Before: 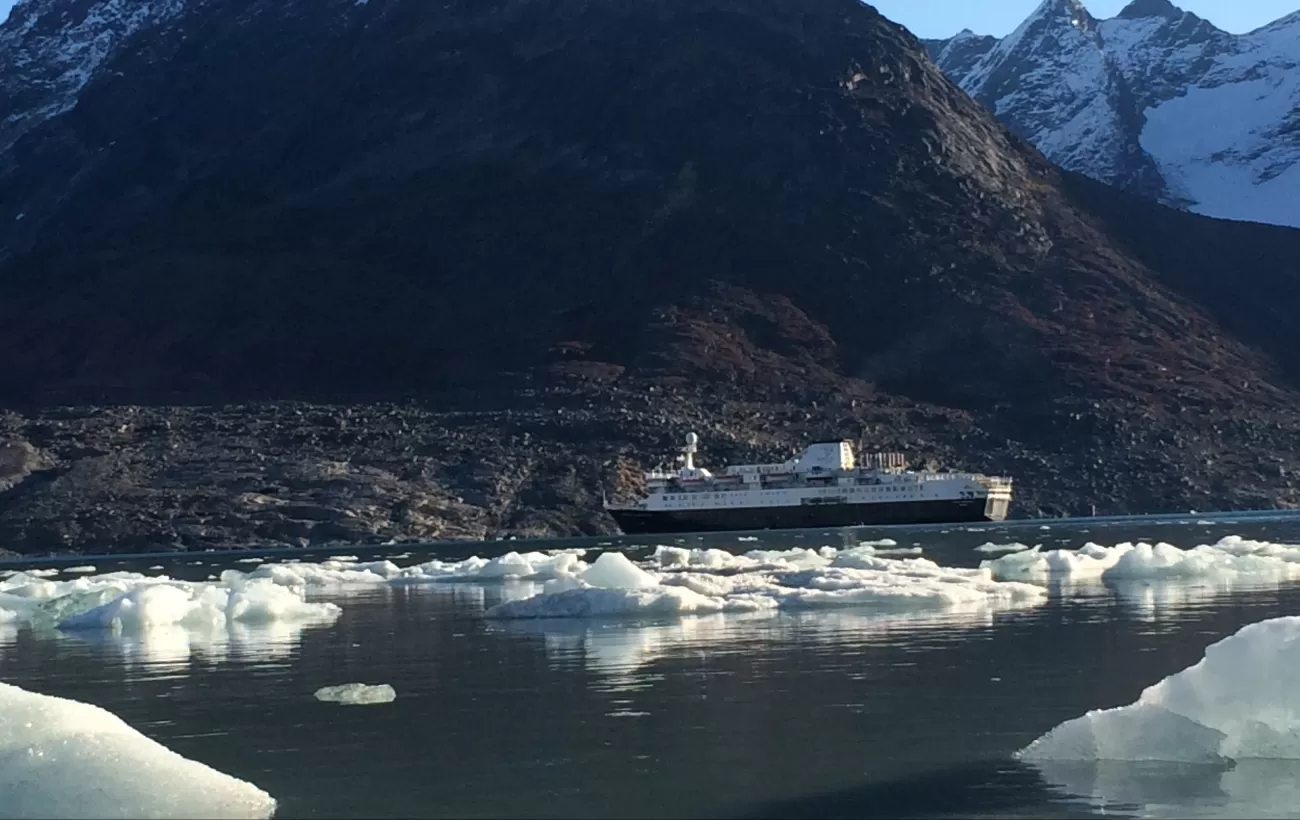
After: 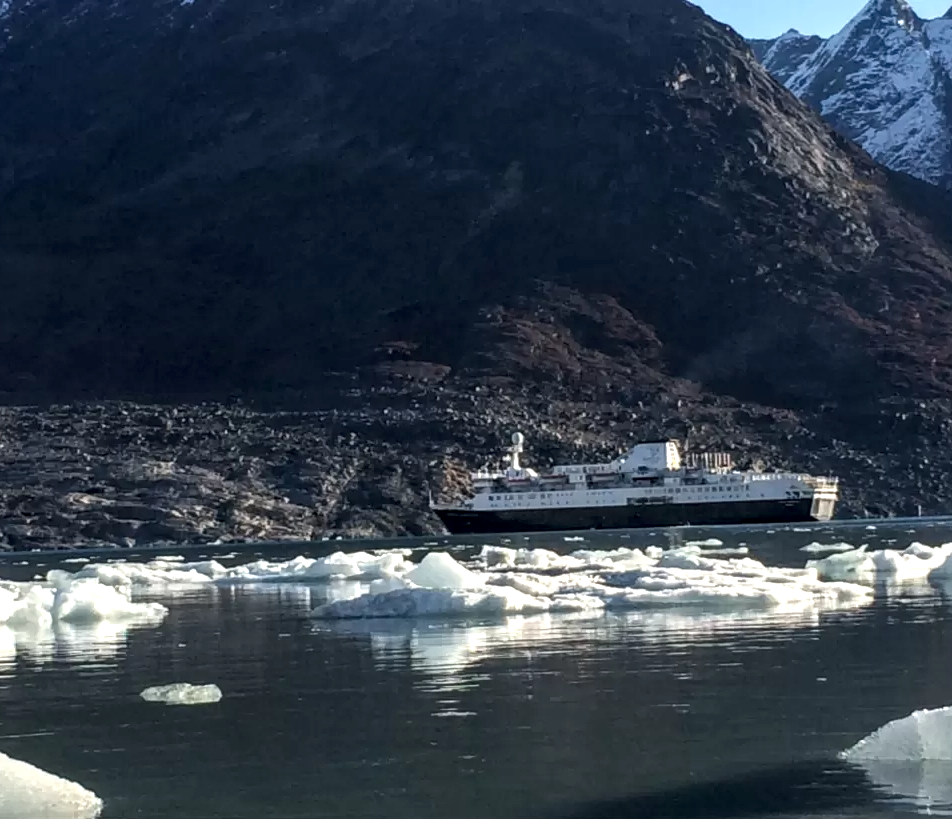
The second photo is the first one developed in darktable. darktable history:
crop: left 13.443%, right 13.31%
local contrast: highlights 60%, shadows 60%, detail 160%
